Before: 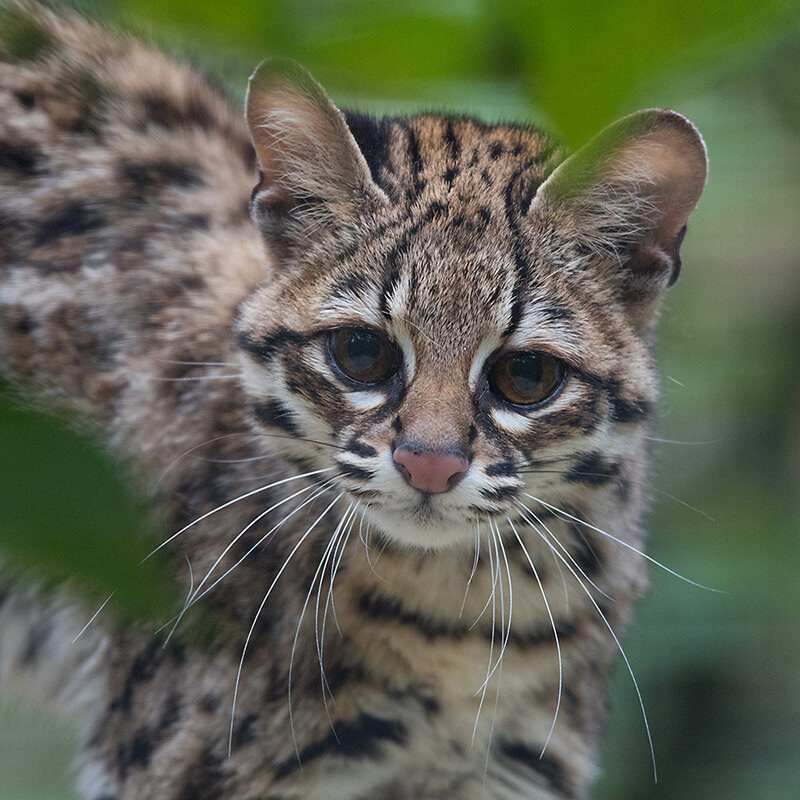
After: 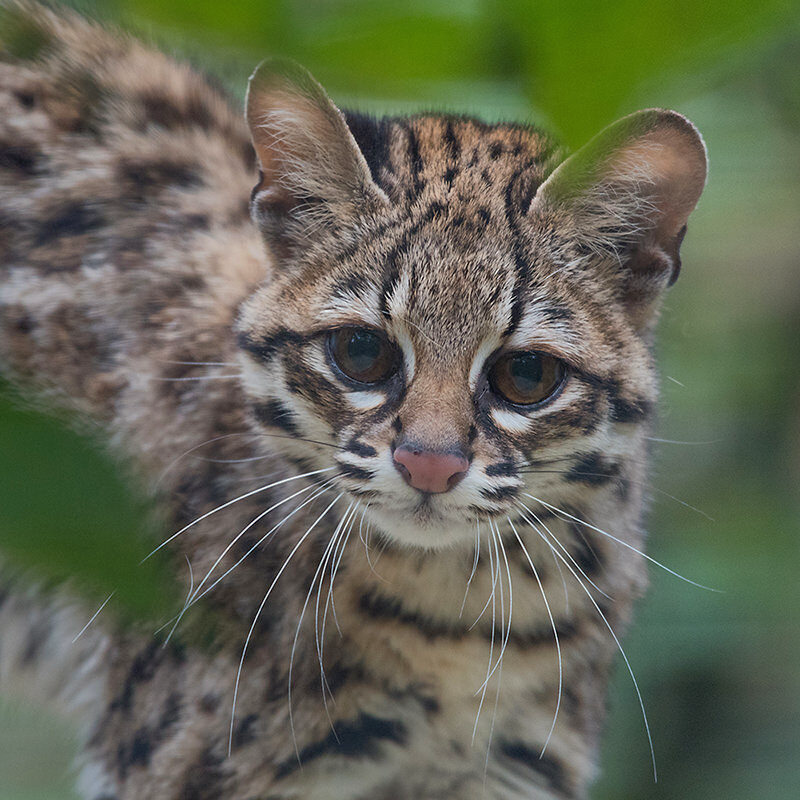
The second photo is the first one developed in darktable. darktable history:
shadows and highlights: highlights -60
white balance: red 1.009, blue 0.985
